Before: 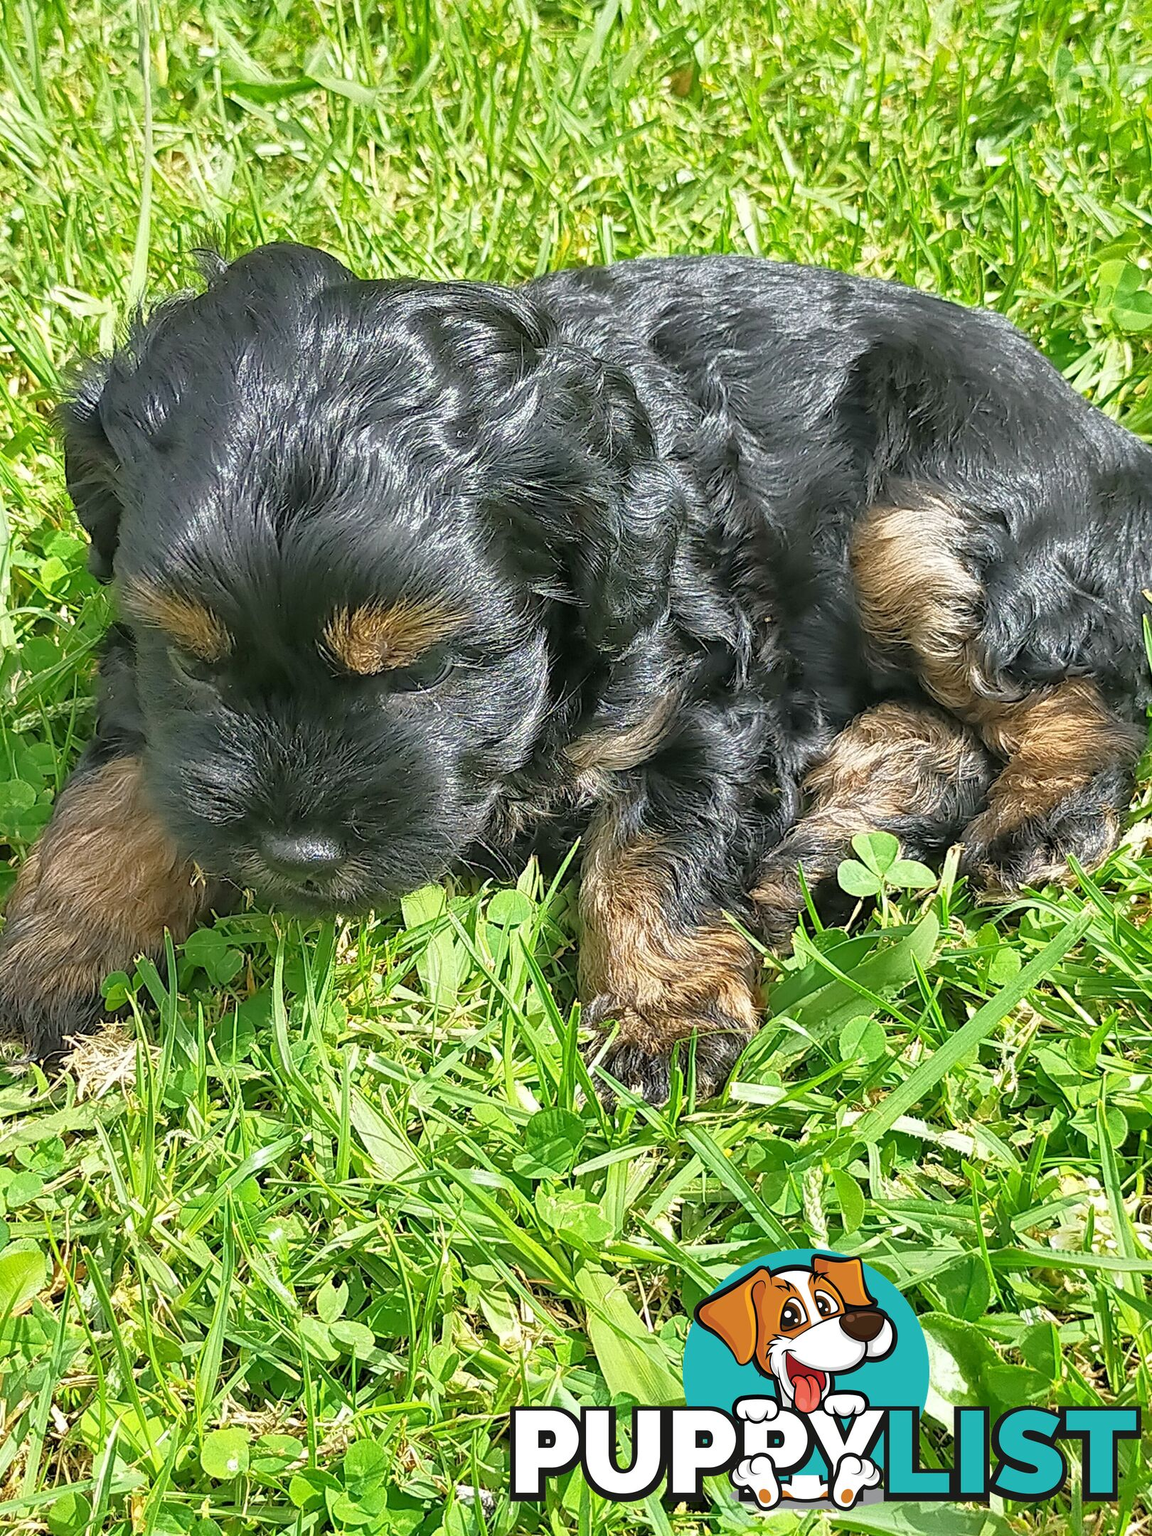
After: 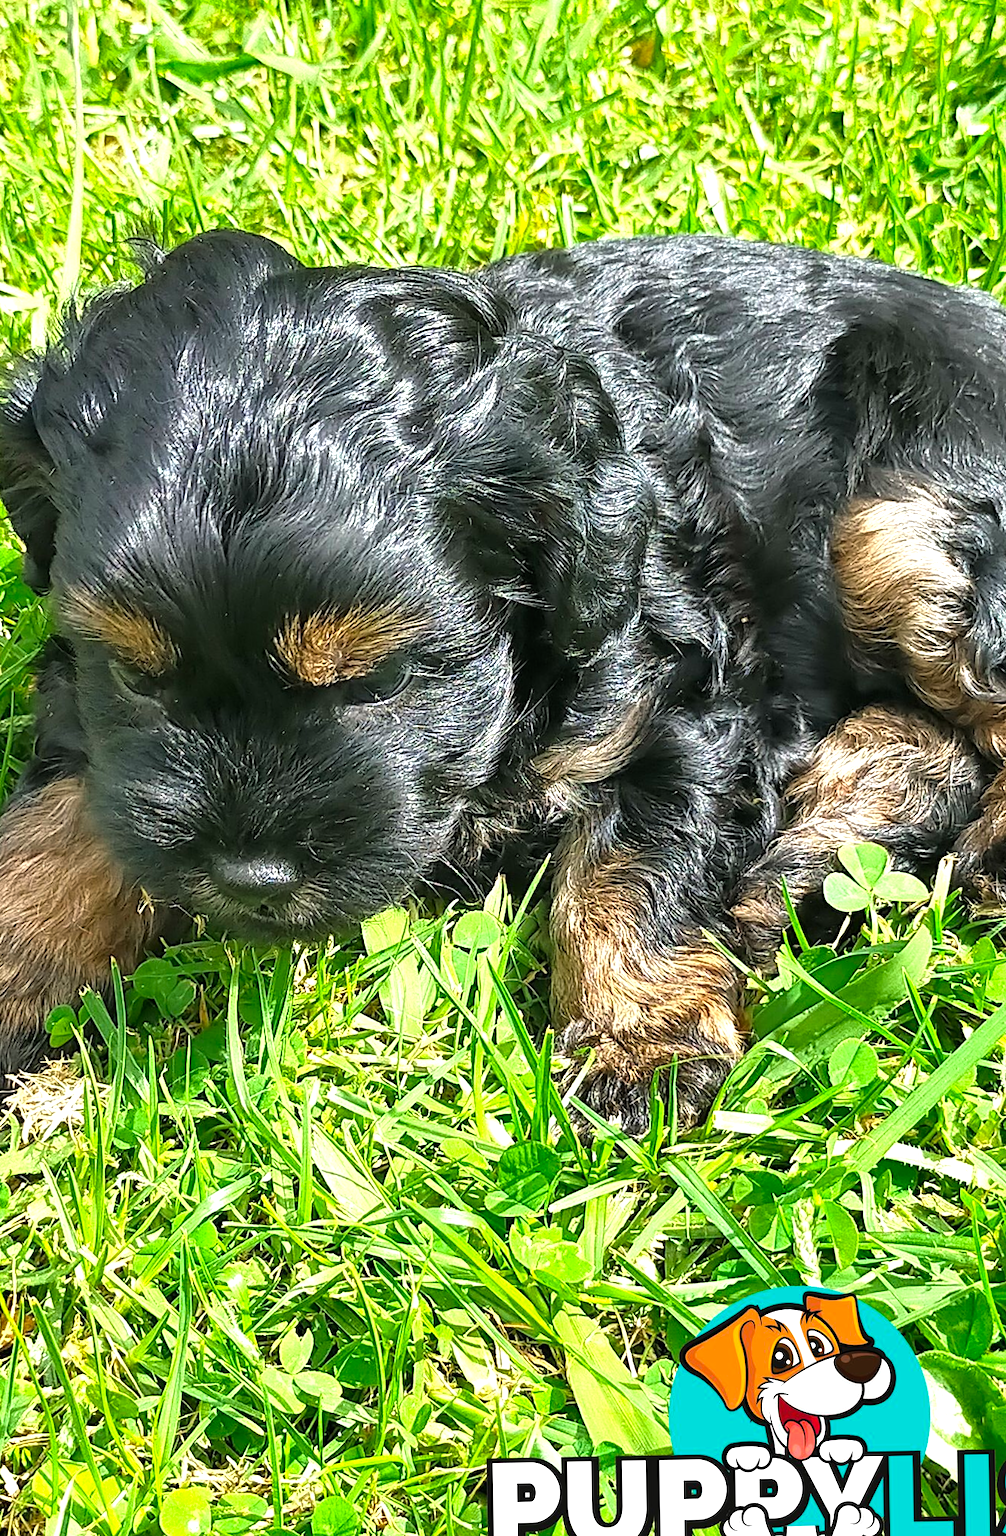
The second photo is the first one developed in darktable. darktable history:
crop and rotate: angle 1.03°, left 4.38%, top 0.896%, right 11.175%, bottom 2.462%
tone equalizer: -8 EV -0.773 EV, -7 EV -0.696 EV, -6 EV -0.592 EV, -5 EV -0.371 EV, -3 EV 0.376 EV, -2 EV 0.6 EV, -1 EV 0.687 EV, +0 EV 0.723 EV, edges refinement/feathering 500, mask exposure compensation -1.57 EV, preserve details no
